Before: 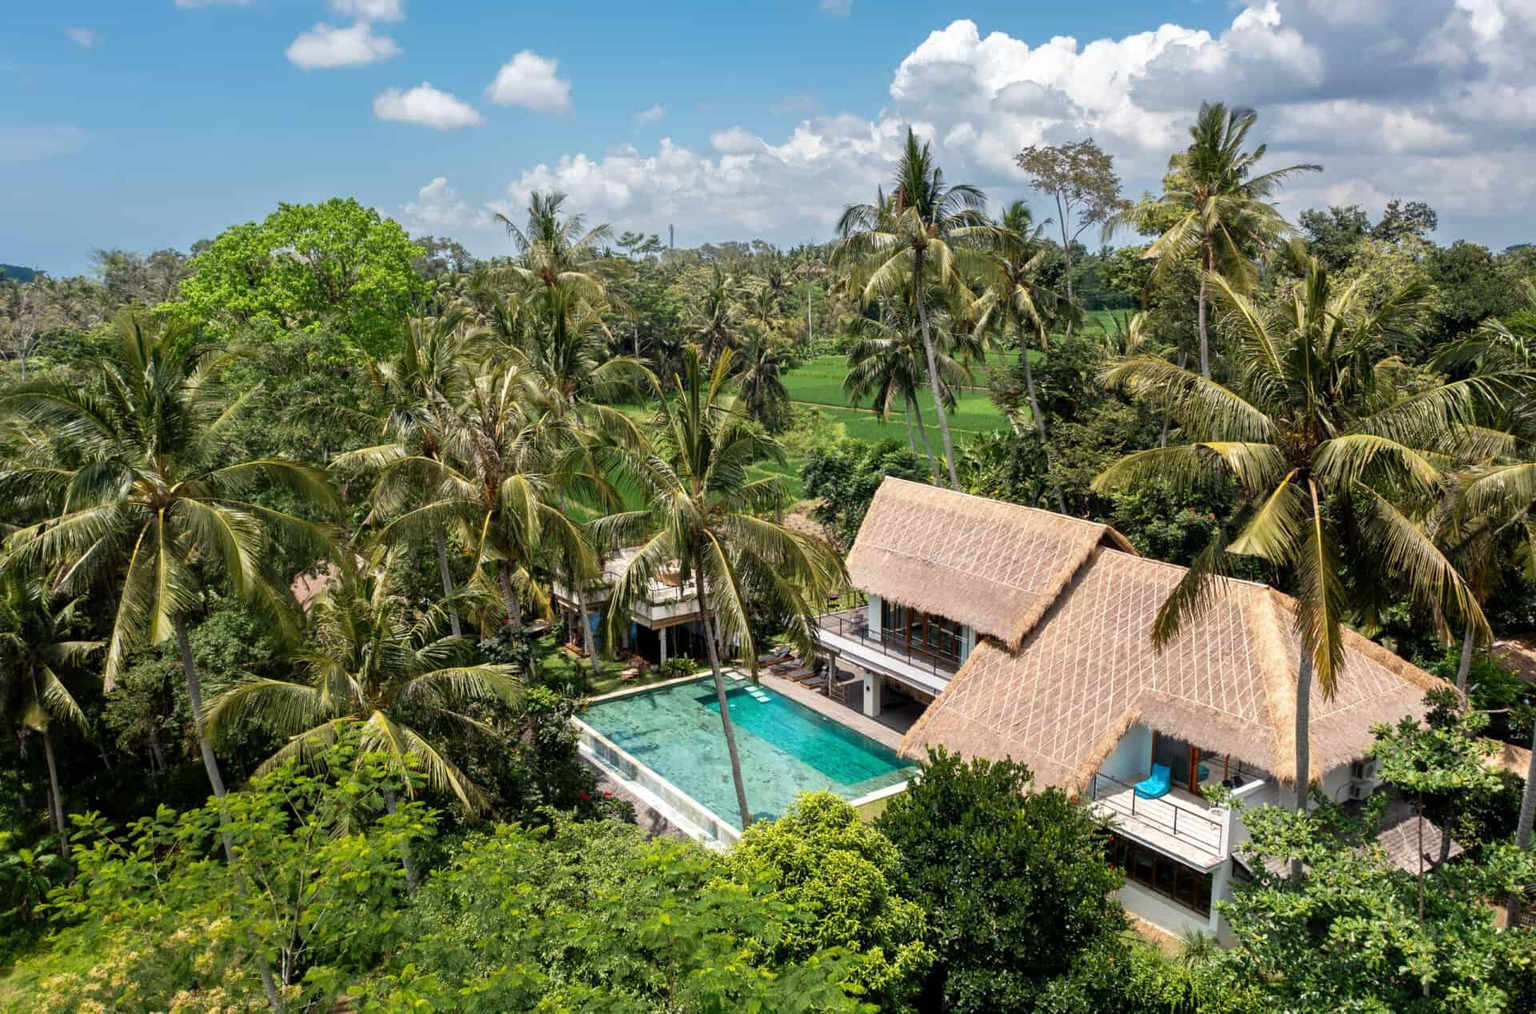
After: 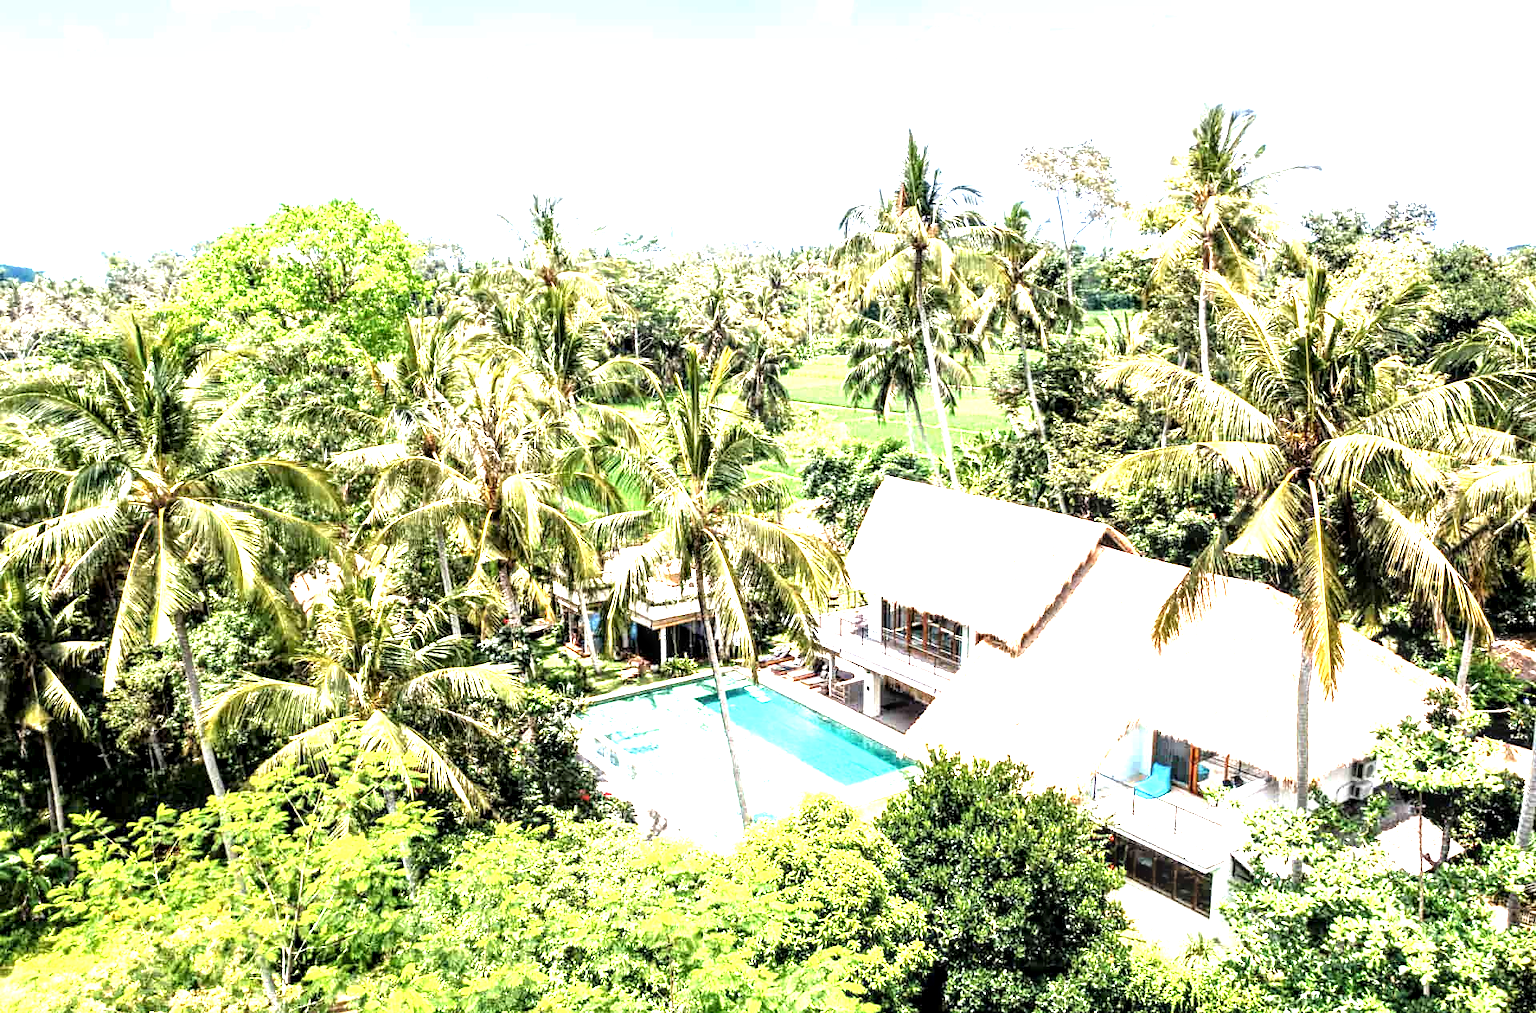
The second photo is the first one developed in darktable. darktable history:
exposure: black level correction 0.001, exposure 1.801 EV, compensate highlight preservation false
tone equalizer: -8 EV -0.716 EV, -7 EV -0.71 EV, -6 EV -0.572 EV, -5 EV -0.386 EV, -3 EV 0.38 EV, -2 EV 0.6 EV, -1 EV 0.692 EV, +0 EV 0.762 EV
local contrast: highlights 60%, shadows 61%, detail 160%
contrast brightness saturation: saturation -0.086
